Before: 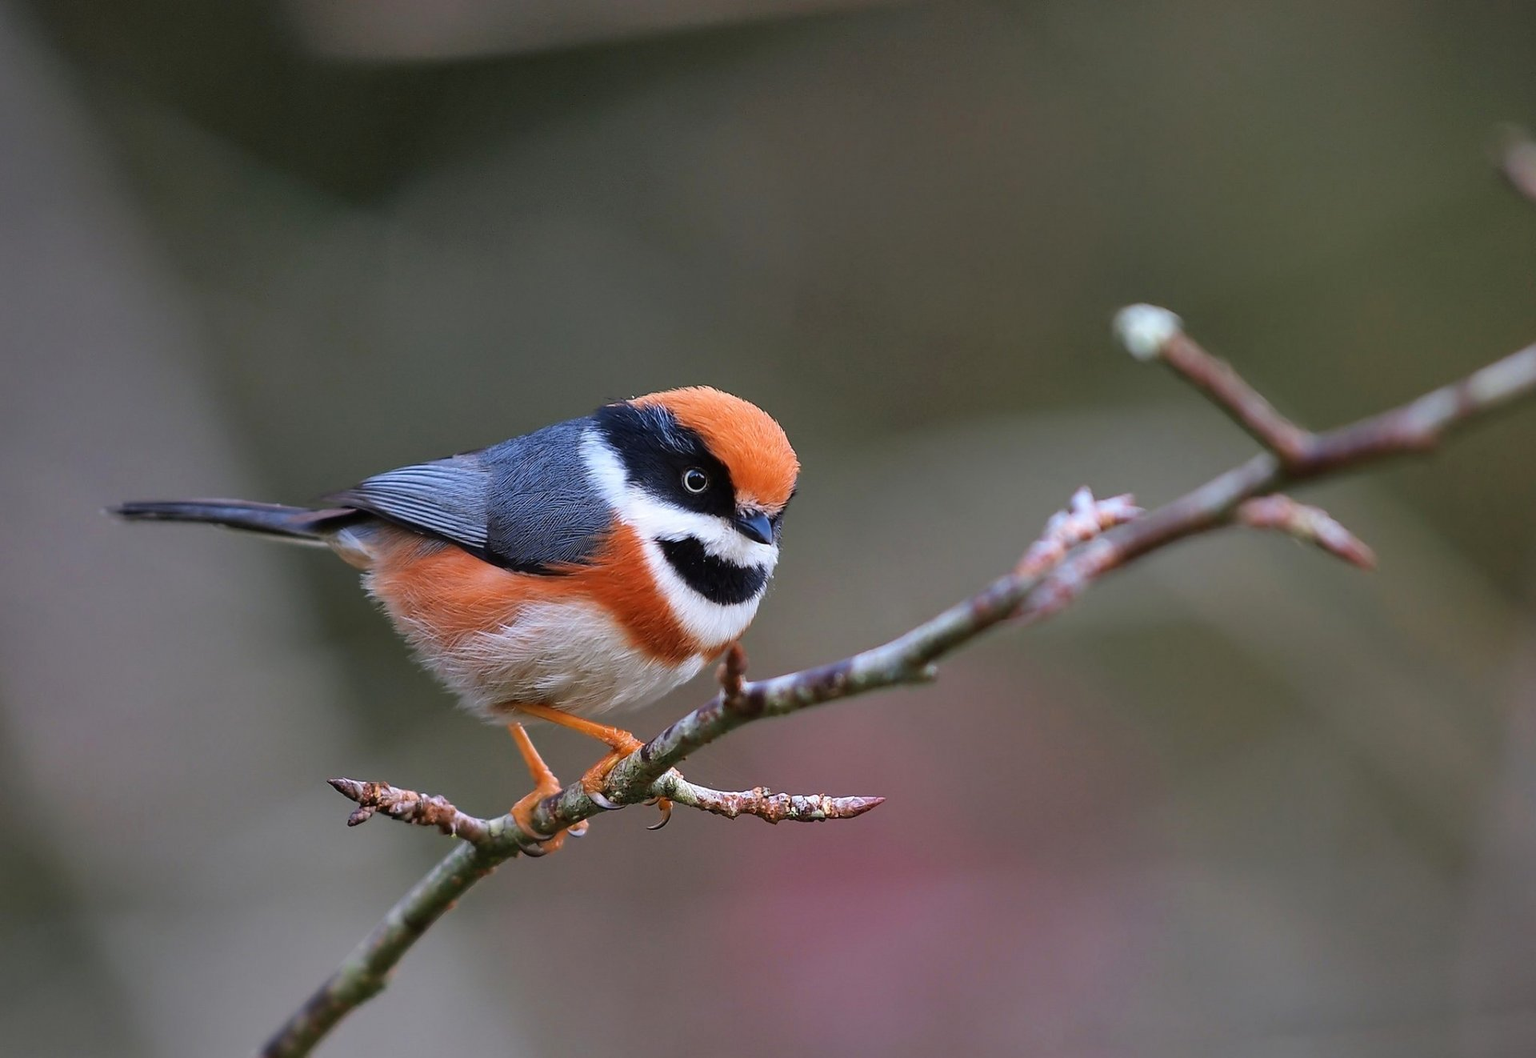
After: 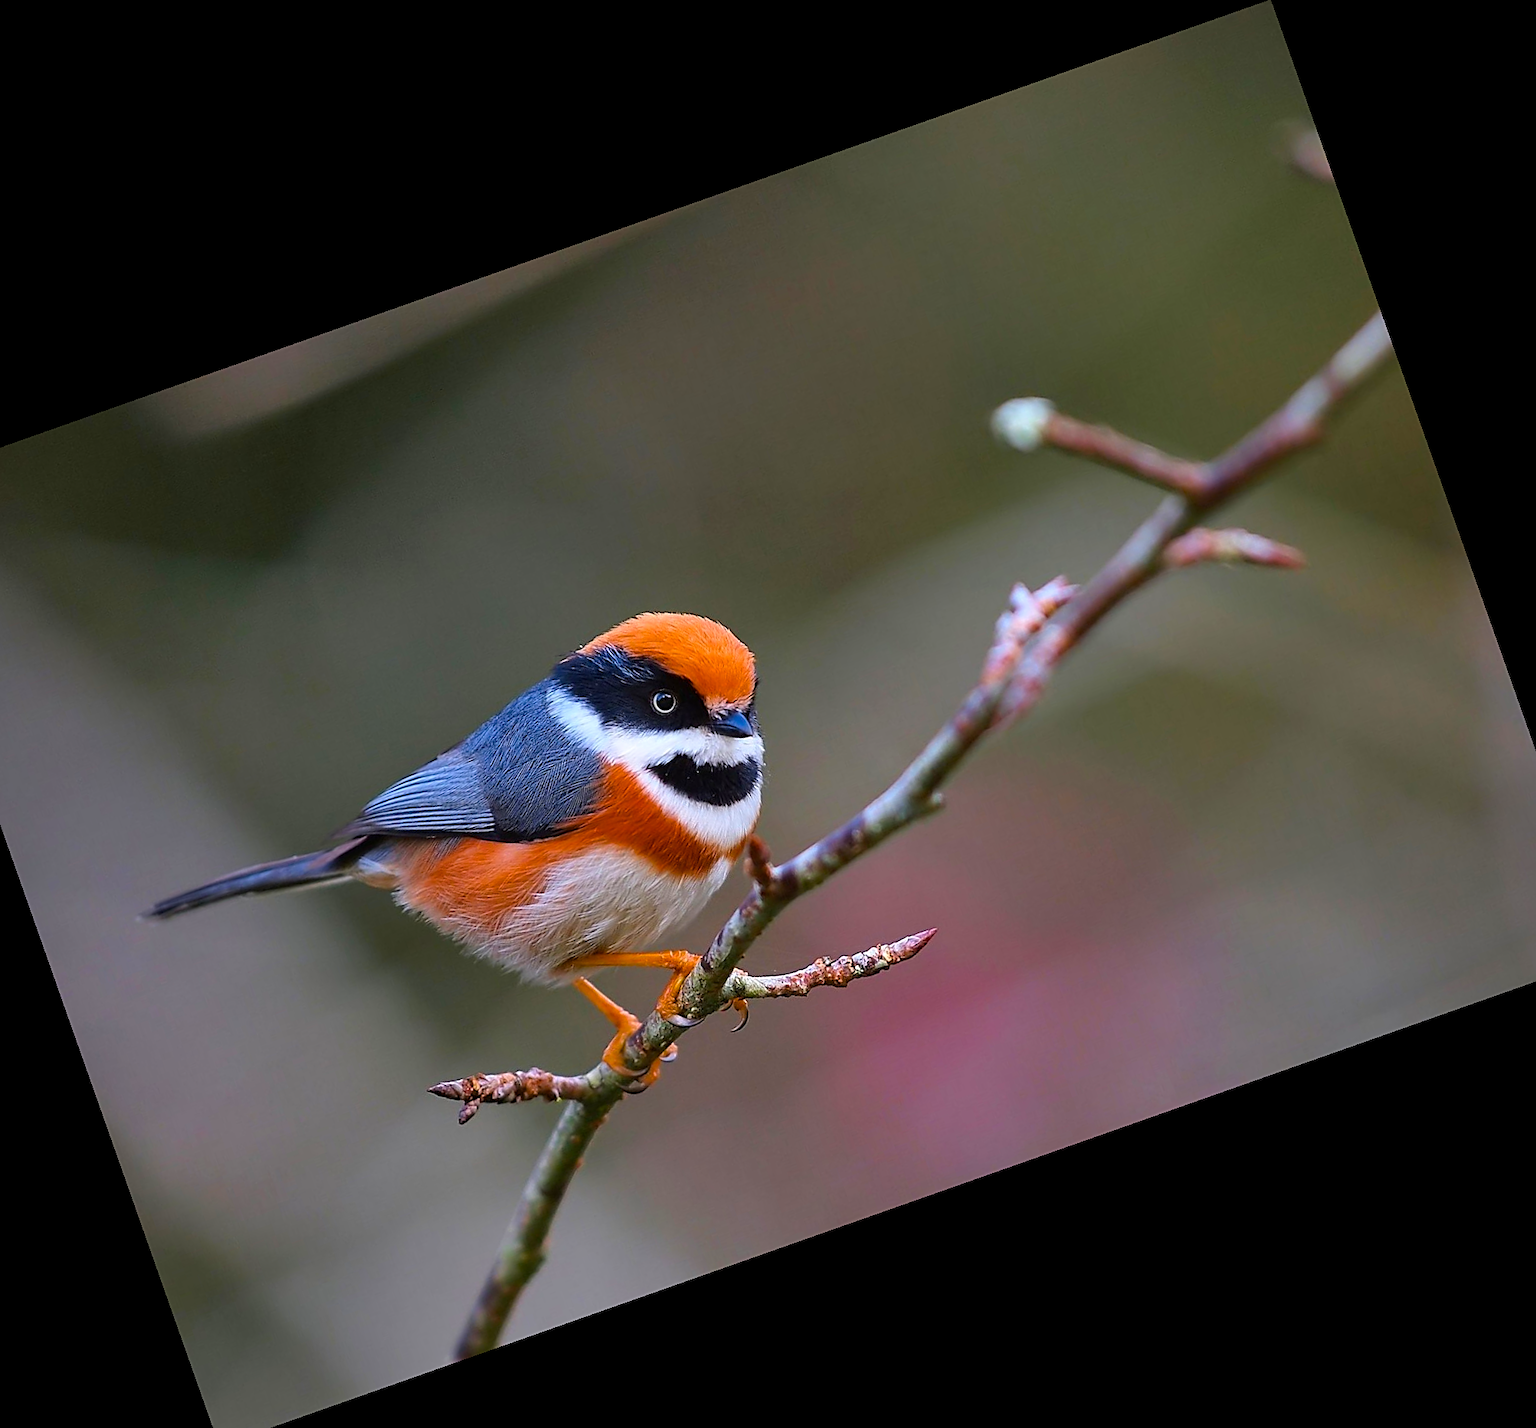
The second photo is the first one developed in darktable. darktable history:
crop and rotate: angle 19.43°, left 6.812%, right 4.125%, bottom 1.087%
color balance rgb: linear chroma grading › global chroma 15%, perceptual saturation grading › global saturation 30%
sharpen: on, module defaults
